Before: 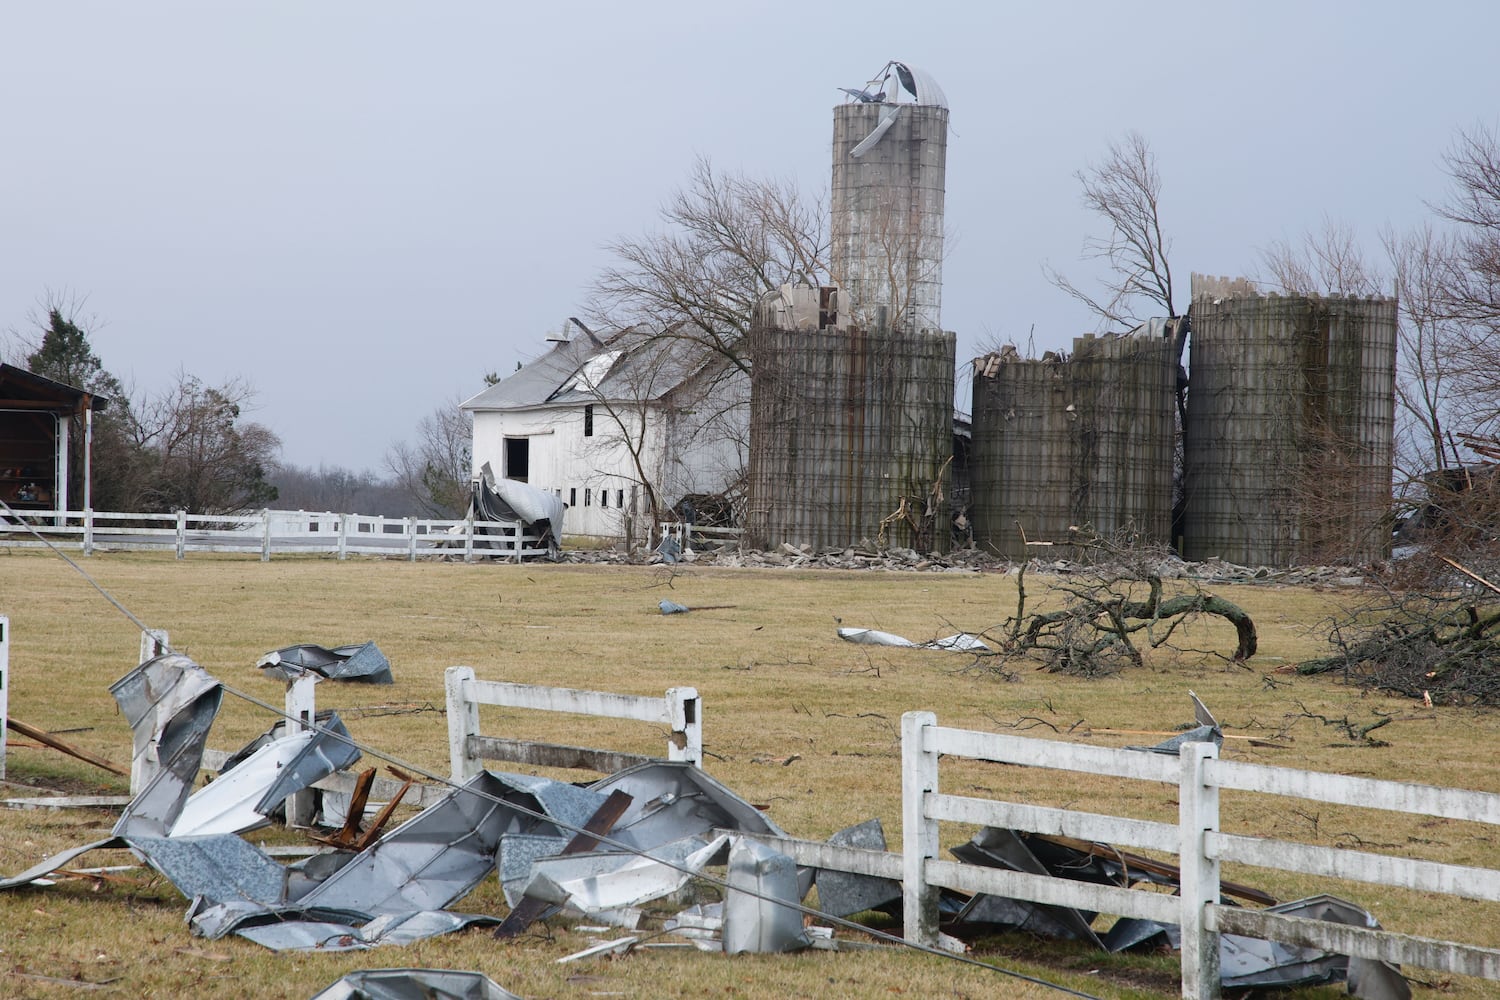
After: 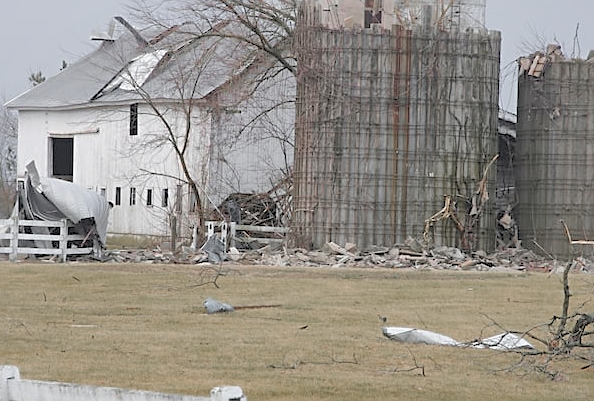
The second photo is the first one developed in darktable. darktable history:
crop: left 30.35%, top 30.139%, right 30.044%, bottom 29.665%
sharpen: on, module defaults
color zones: curves: ch0 [(0, 0.48) (0.209, 0.398) (0.305, 0.332) (0.429, 0.493) (0.571, 0.5) (0.714, 0.5) (0.857, 0.5) (1, 0.48)]; ch1 [(0, 0.736) (0.143, 0.625) (0.225, 0.371) (0.429, 0.256) (0.571, 0.241) (0.714, 0.213) (0.857, 0.48) (1, 0.736)]; ch2 [(0, 0.448) (0.143, 0.498) (0.286, 0.5) (0.429, 0.5) (0.571, 0.5) (0.714, 0.5) (0.857, 0.5) (1, 0.448)]
contrast brightness saturation: brightness 0.27
shadows and highlights: on, module defaults
